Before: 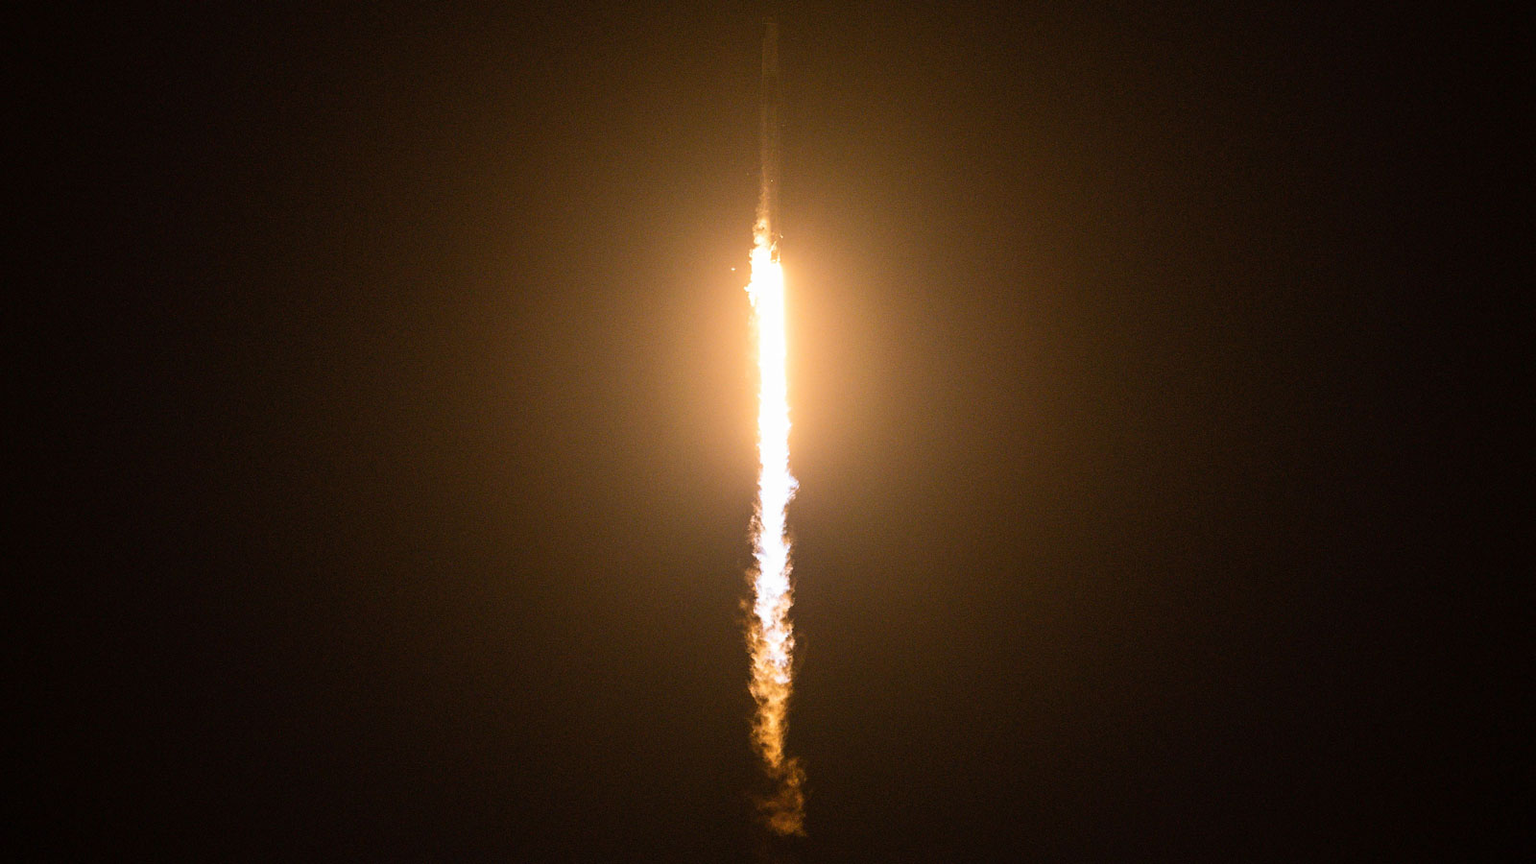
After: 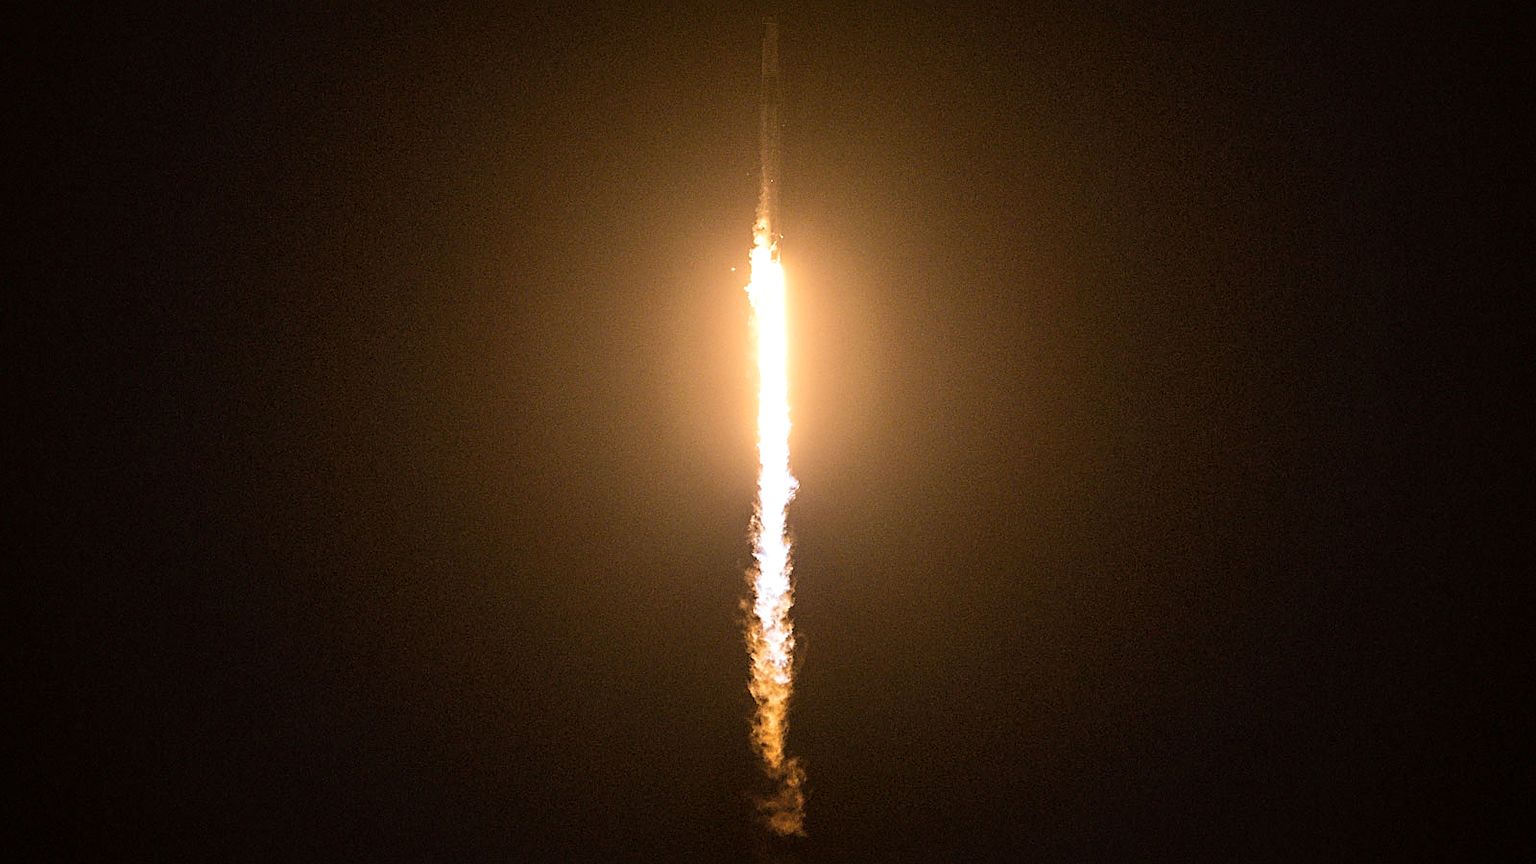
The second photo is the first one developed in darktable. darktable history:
local contrast: mode bilateral grid, contrast 20, coarseness 49, detail 150%, midtone range 0.2
sharpen: on, module defaults
